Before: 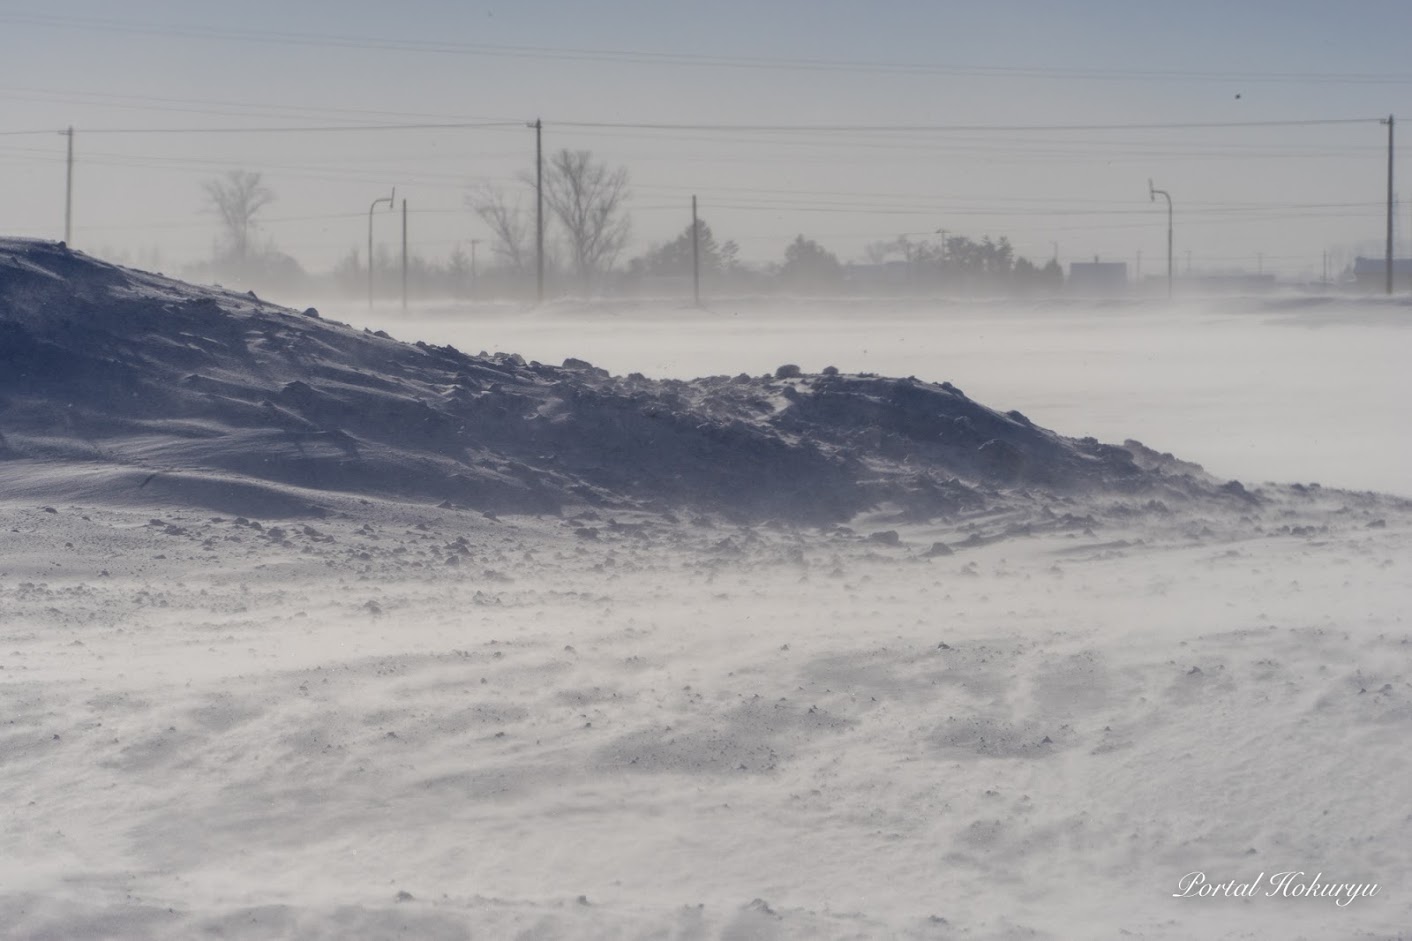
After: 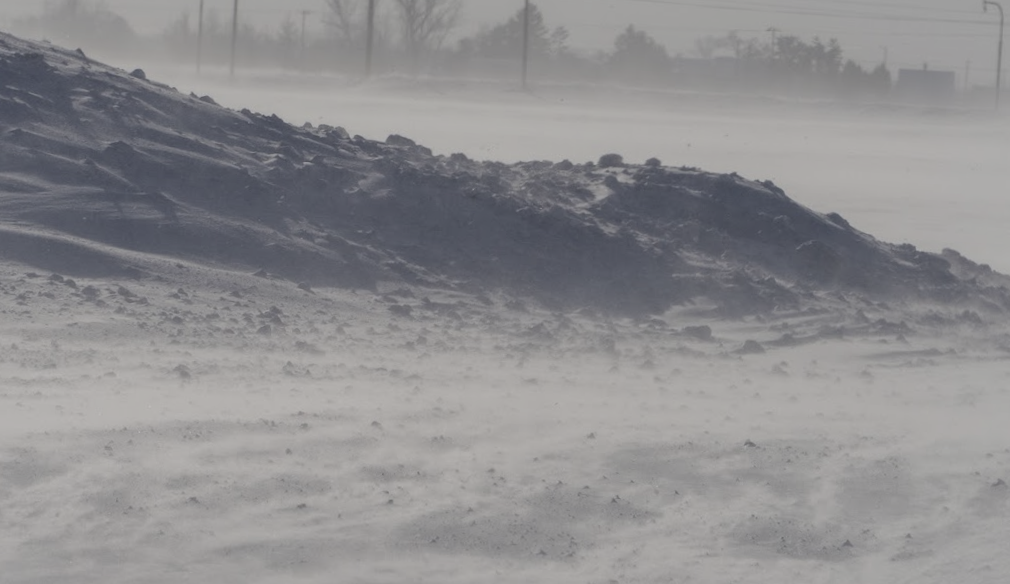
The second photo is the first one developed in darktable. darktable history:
contrast brightness saturation: contrast -0.26, saturation -0.43
crop and rotate: angle -3.37°, left 9.79%, top 20.73%, right 12.42%, bottom 11.82%
